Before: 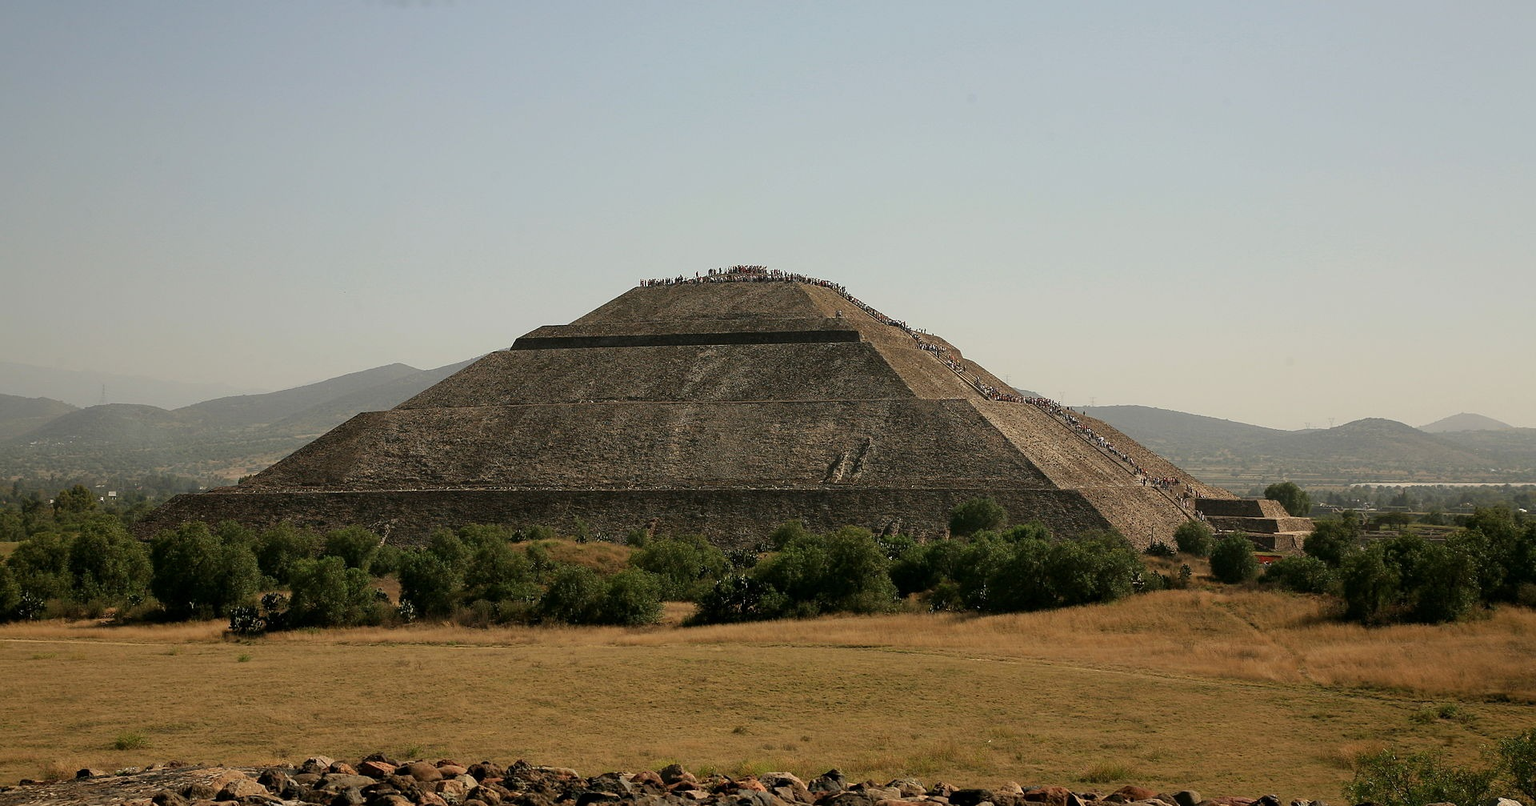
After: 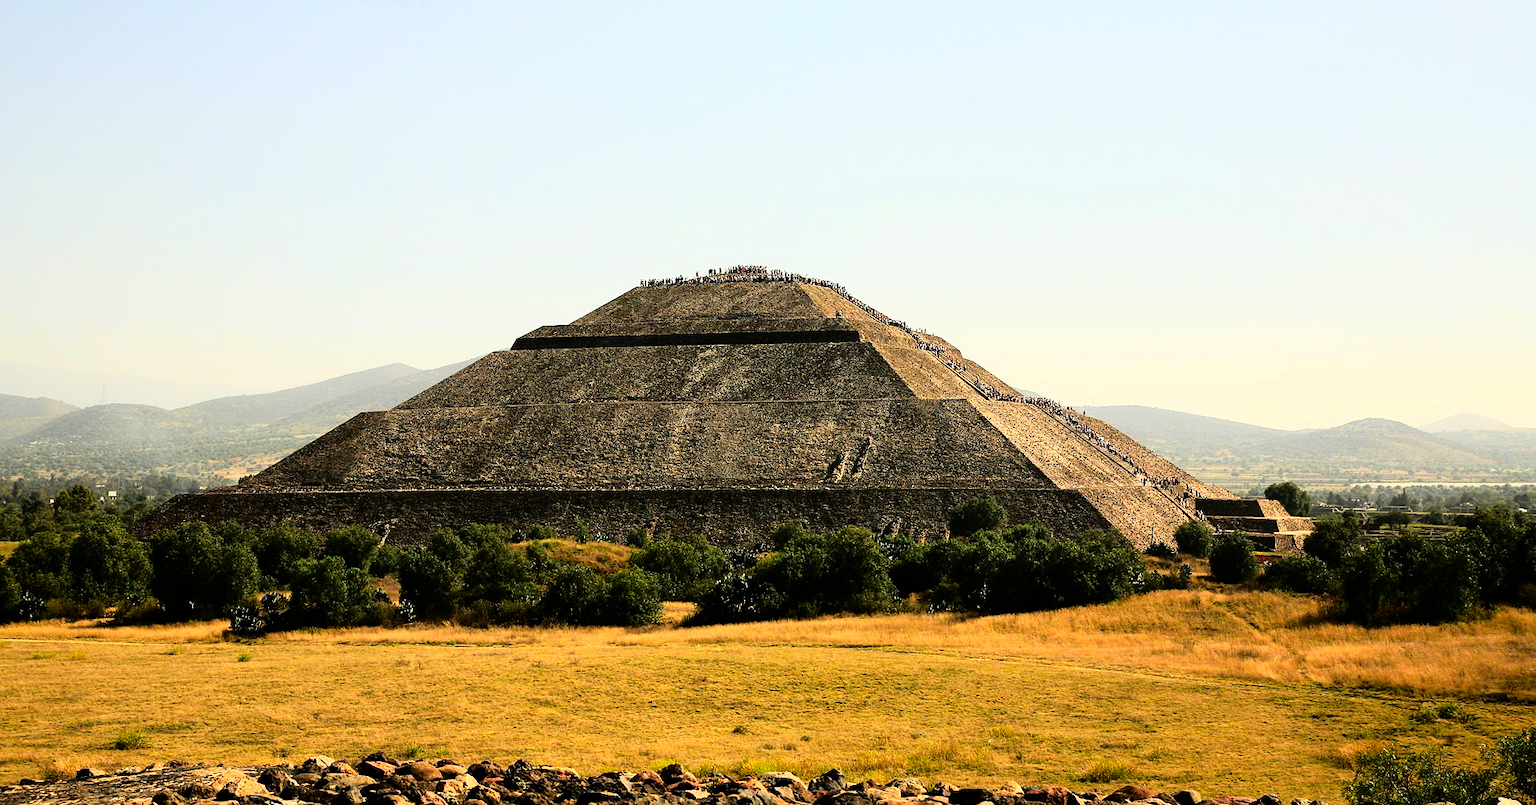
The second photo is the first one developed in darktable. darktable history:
rgb curve: curves: ch0 [(0, 0) (0.21, 0.15) (0.24, 0.21) (0.5, 0.75) (0.75, 0.96) (0.89, 0.99) (1, 1)]; ch1 [(0, 0.02) (0.21, 0.13) (0.25, 0.2) (0.5, 0.67) (0.75, 0.9) (0.89, 0.97) (1, 1)]; ch2 [(0, 0.02) (0.21, 0.13) (0.25, 0.2) (0.5, 0.67) (0.75, 0.9) (0.89, 0.97) (1, 1)], compensate middle gray true
color zones: curves: ch0 [(0.224, 0.526) (0.75, 0.5)]; ch1 [(0.055, 0.526) (0.224, 0.761) (0.377, 0.526) (0.75, 0.5)]
